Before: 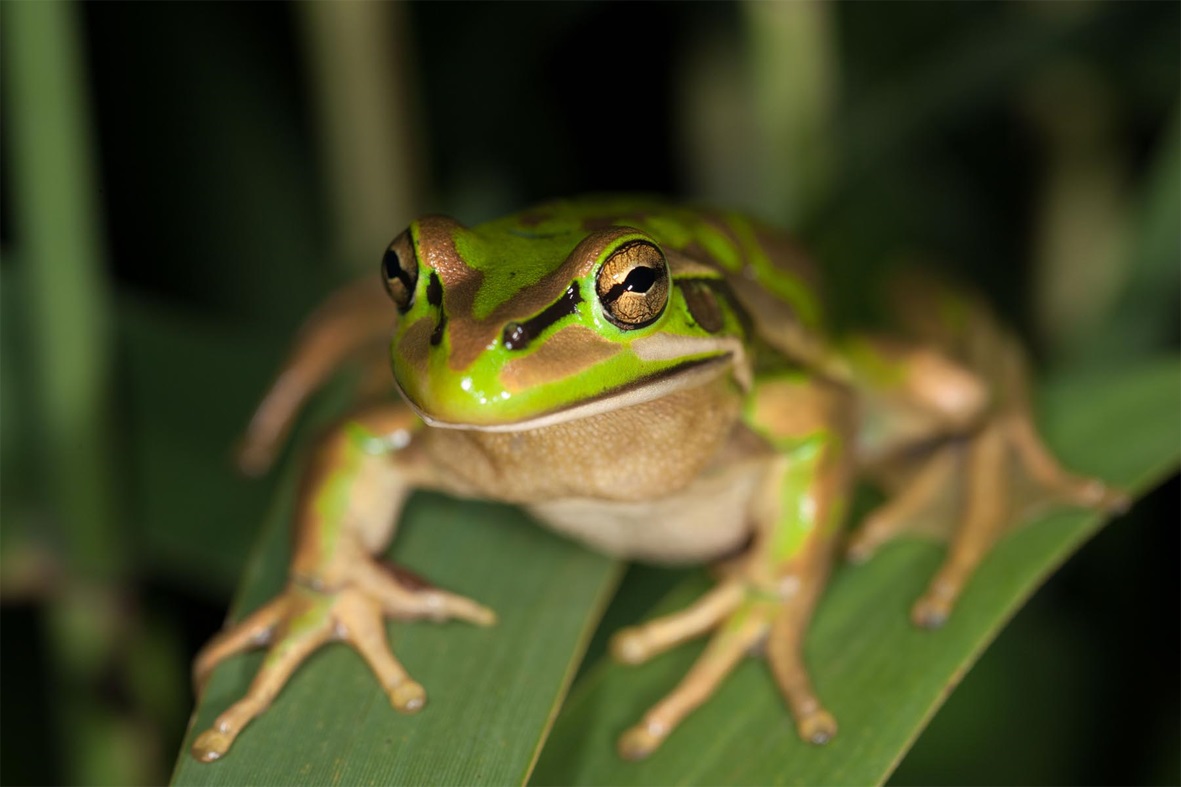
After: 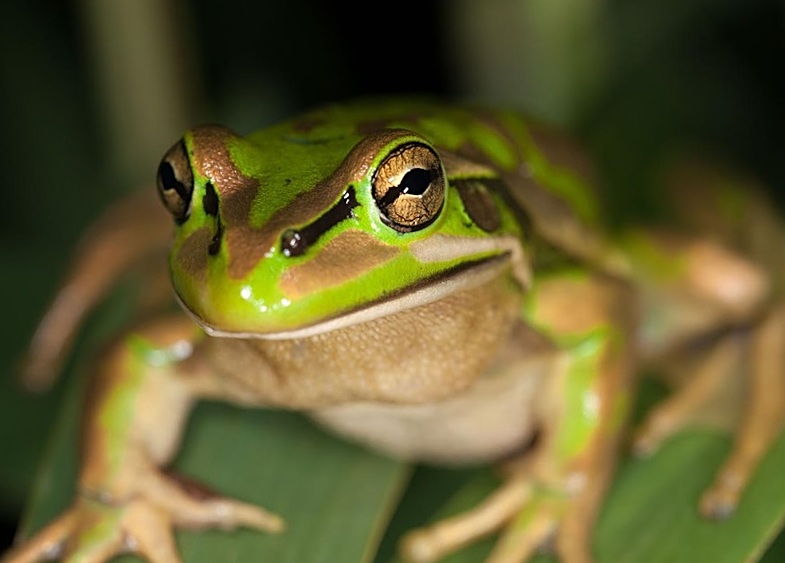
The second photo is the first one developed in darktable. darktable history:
rotate and perspective: rotation -2.12°, lens shift (vertical) 0.009, lens shift (horizontal) -0.008, automatic cropping original format, crop left 0.036, crop right 0.964, crop top 0.05, crop bottom 0.959
crop and rotate: left 17.046%, top 10.659%, right 12.989%, bottom 14.553%
sharpen: on, module defaults
